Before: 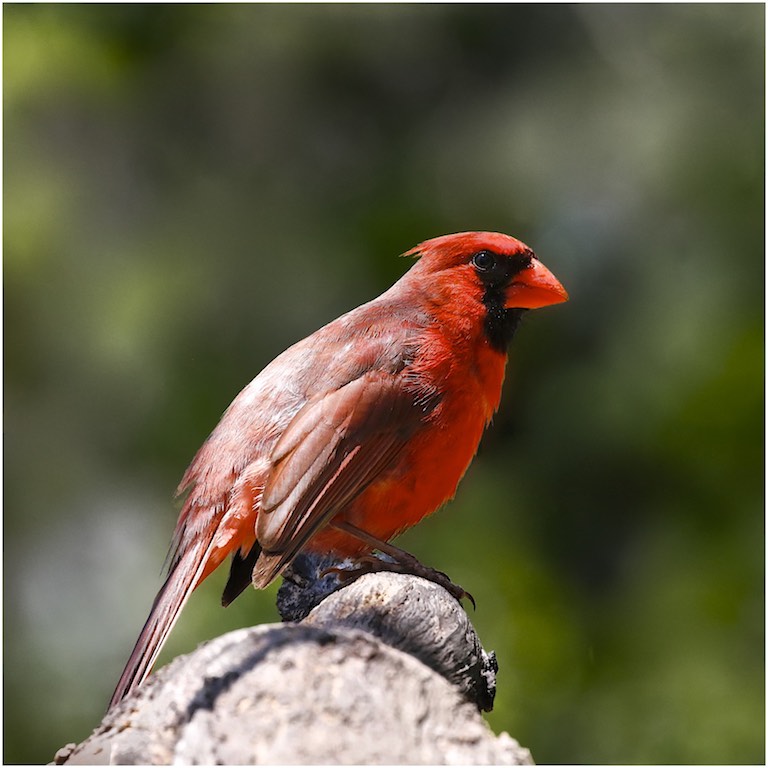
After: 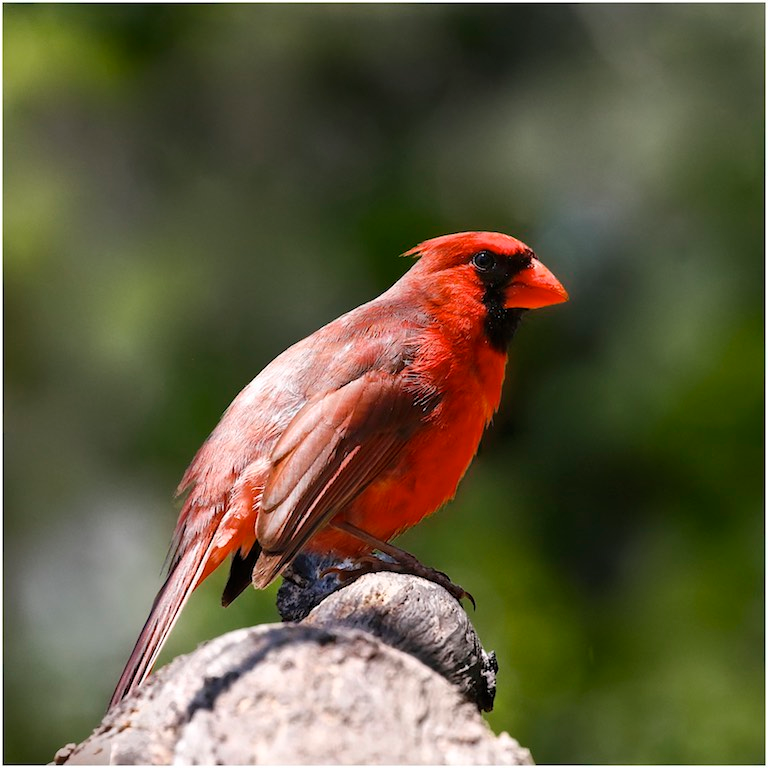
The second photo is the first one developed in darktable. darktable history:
color correction: highlights b* -0.029, saturation 0.995
